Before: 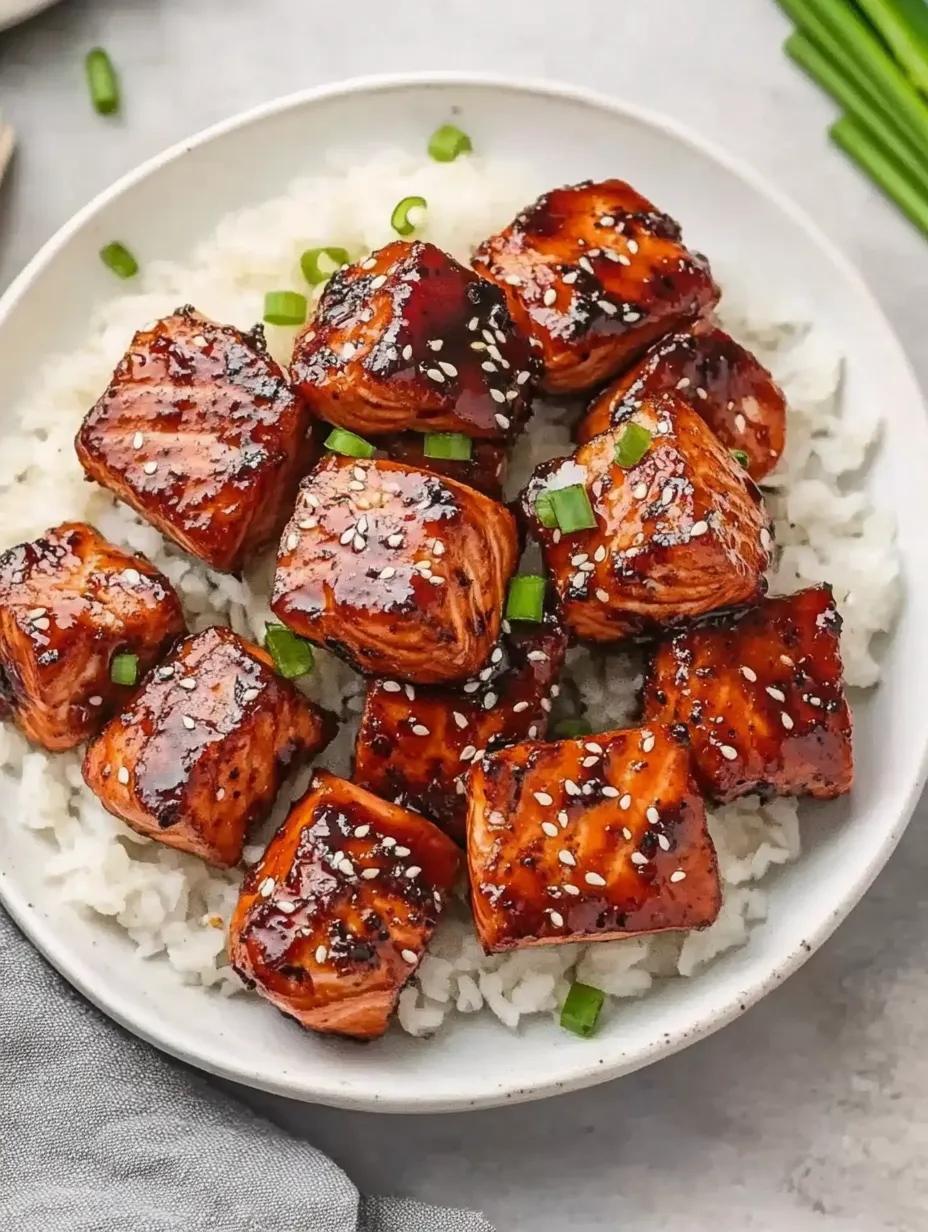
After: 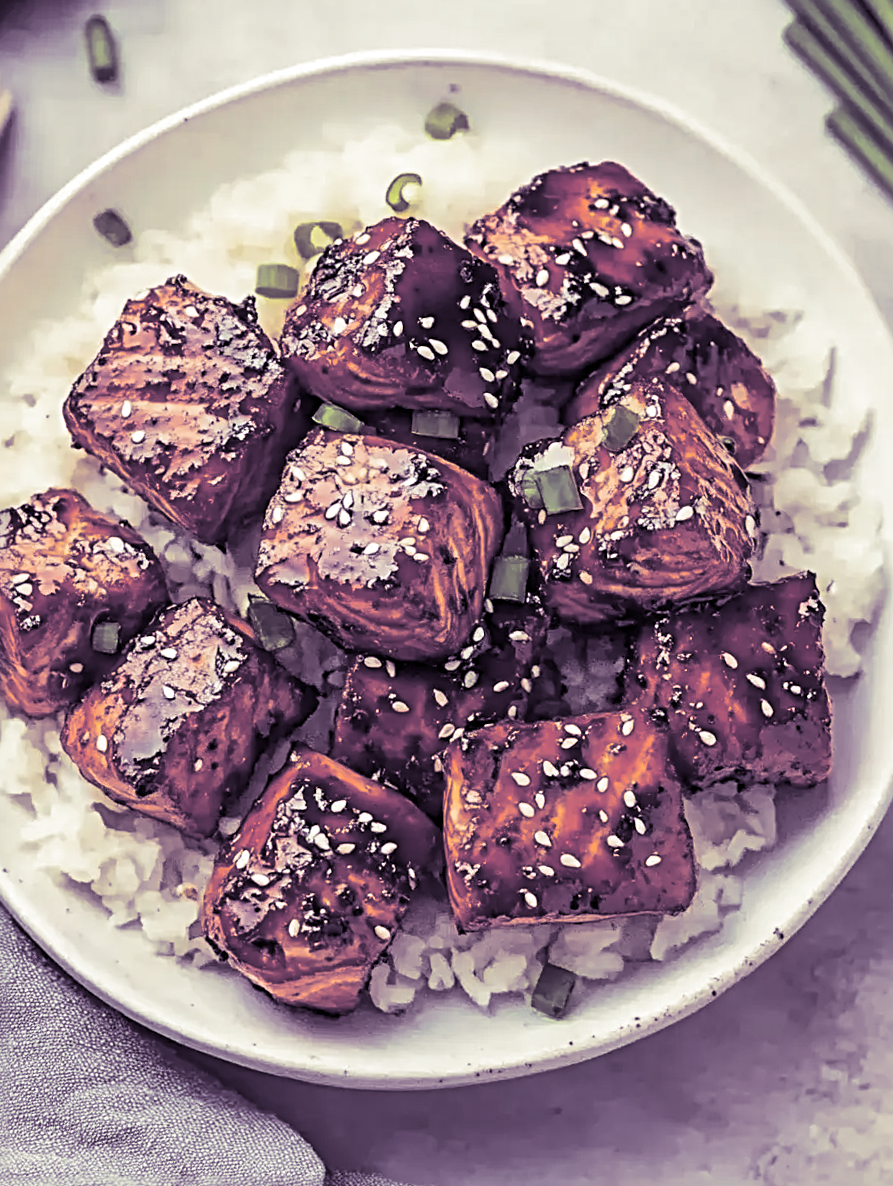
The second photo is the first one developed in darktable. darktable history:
split-toning: shadows › hue 266.4°, shadows › saturation 0.4, highlights › hue 61.2°, highlights › saturation 0.3, compress 0%
sharpen: radius 4
crop and rotate: angle -1.69°
local contrast: highlights 100%, shadows 100%, detail 120%, midtone range 0.2
